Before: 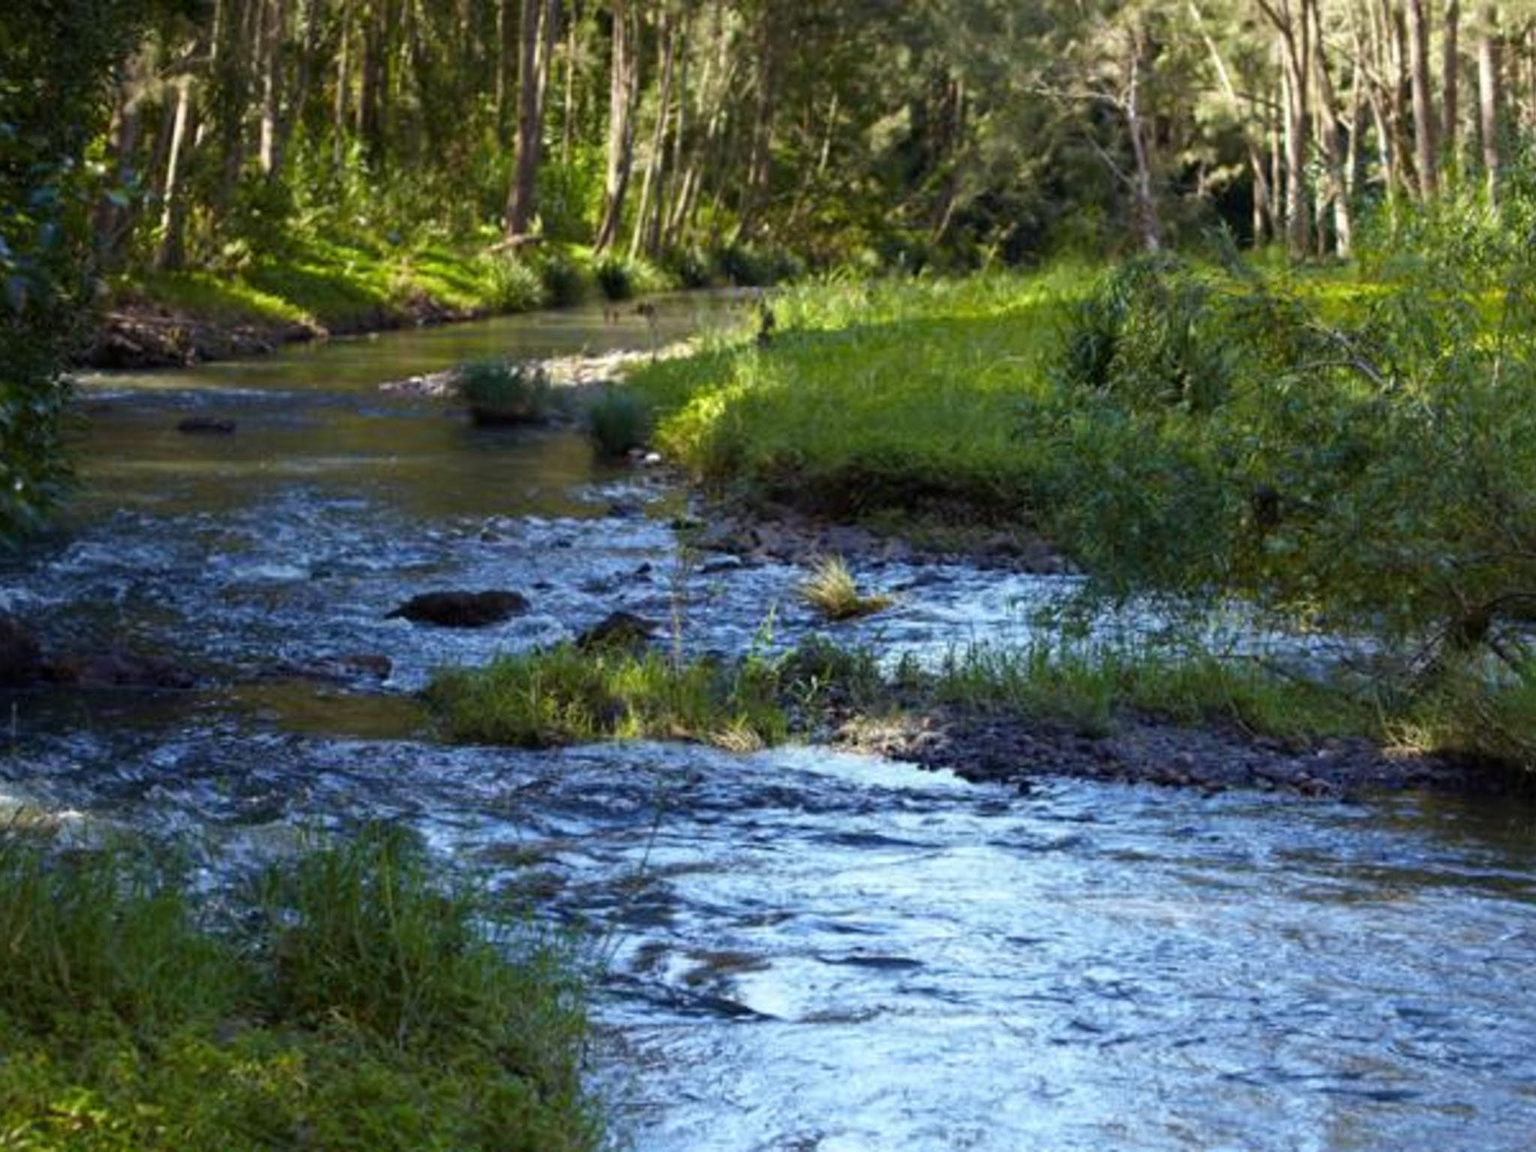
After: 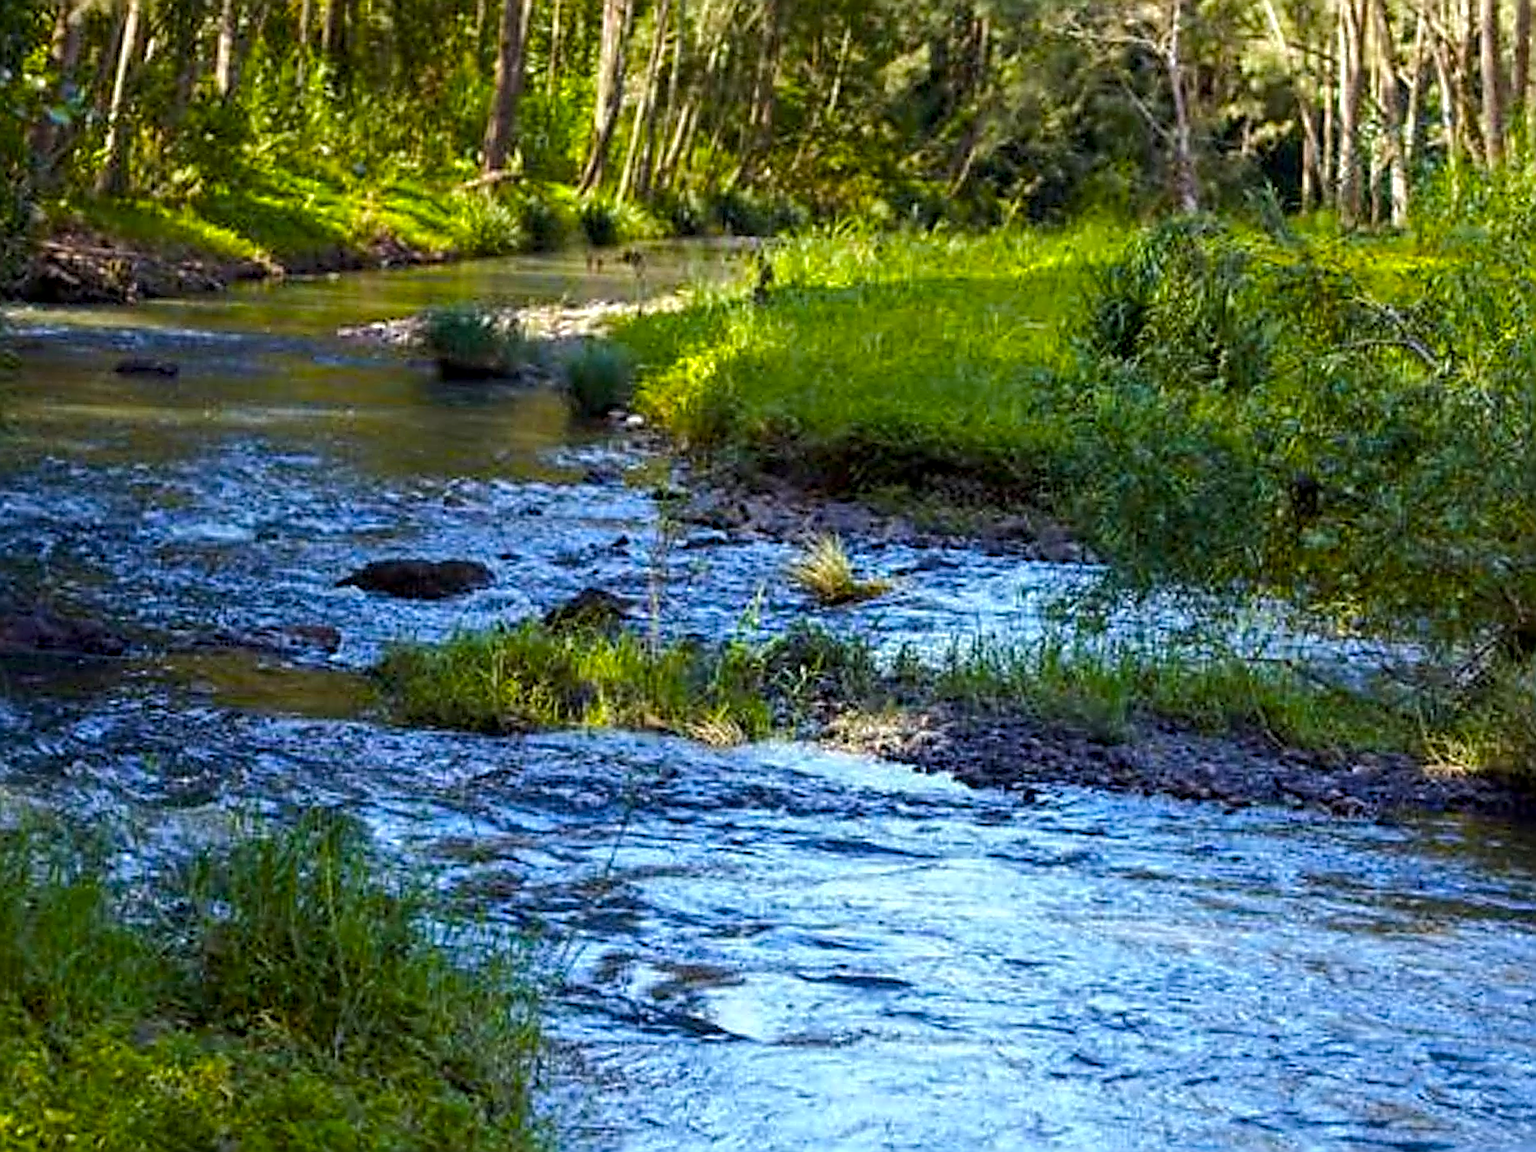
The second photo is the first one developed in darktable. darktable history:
local contrast: on, module defaults
crop and rotate: angle -1.96°, left 3.097%, top 4.154%, right 1.586%, bottom 0.529%
sharpen: amount 2
color balance rgb: perceptual saturation grading › global saturation 25%, perceptual brilliance grading › mid-tones 10%, perceptual brilliance grading › shadows 15%, global vibrance 20%
